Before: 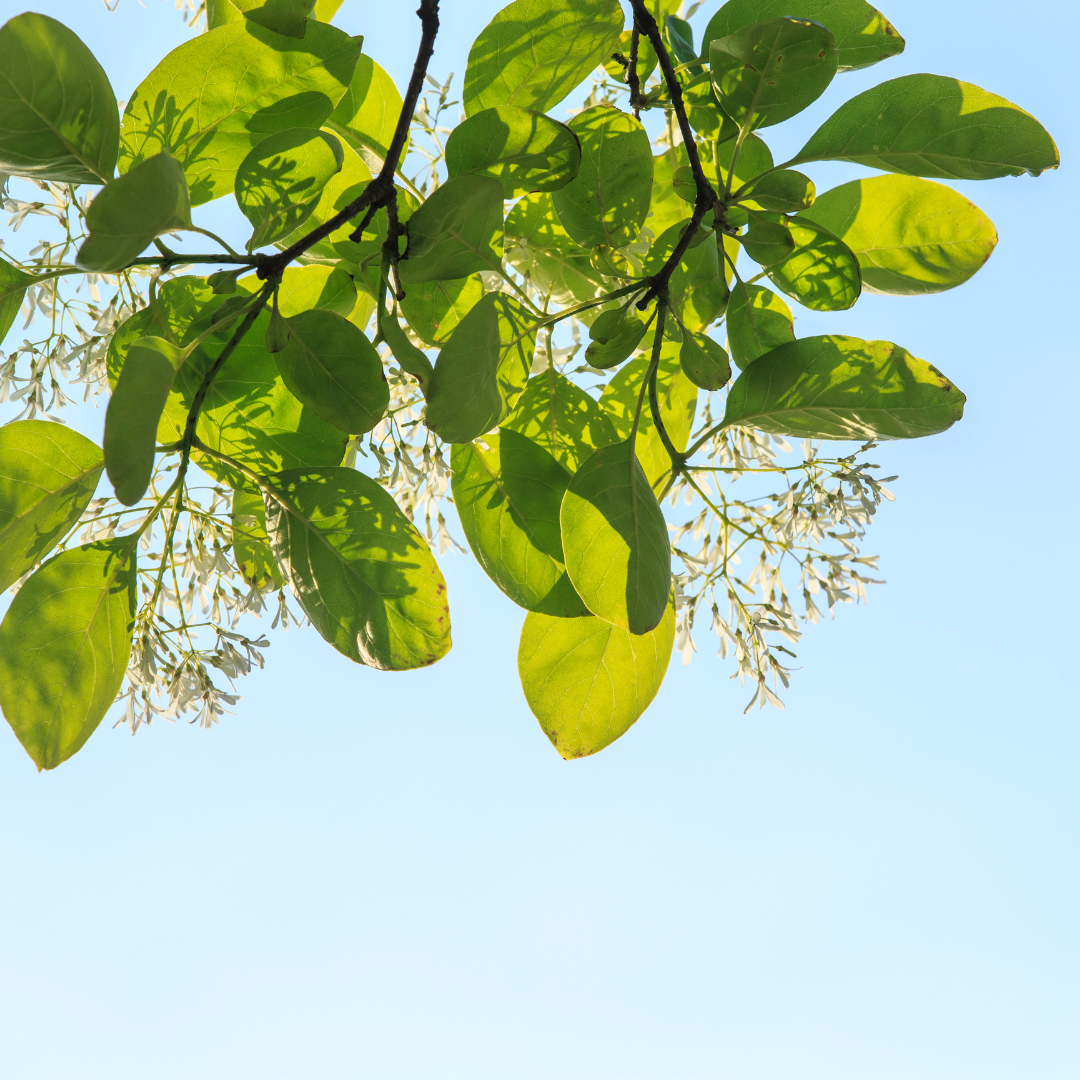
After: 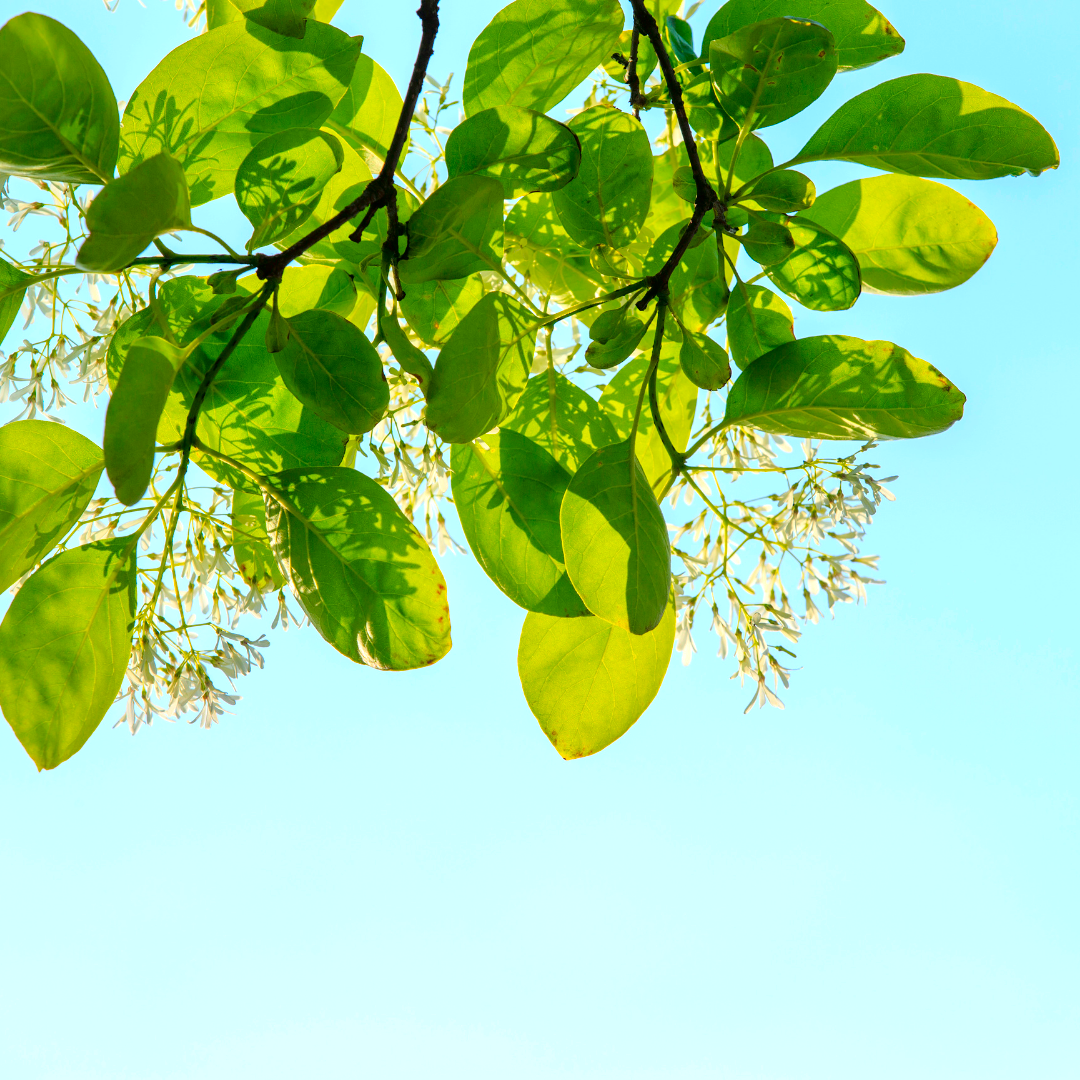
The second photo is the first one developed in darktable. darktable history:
exposure: exposure 0.236 EV, compensate highlight preservation false
color balance rgb: perceptual saturation grading › global saturation 25%, perceptual brilliance grading › mid-tones 10%, perceptual brilliance grading › shadows 15%, global vibrance 20%
tone curve: curves: ch0 [(0, 0) (0.068, 0.012) (0.183, 0.089) (0.341, 0.283) (0.547, 0.532) (0.828, 0.815) (1, 0.983)]; ch1 [(0, 0) (0.23, 0.166) (0.34, 0.308) (0.371, 0.337) (0.429, 0.411) (0.477, 0.462) (0.499, 0.498) (0.529, 0.537) (0.559, 0.582) (0.743, 0.798) (1, 1)]; ch2 [(0, 0) (0.431, 0.414) (0.498, 0.503) (0.524, 0.528) (0.568, 0.546) (0.6, 0.597) (0.634, 0.645) (0.728, 0.742) (1, 1)], color space Lab, independent channels, preserve colors none
